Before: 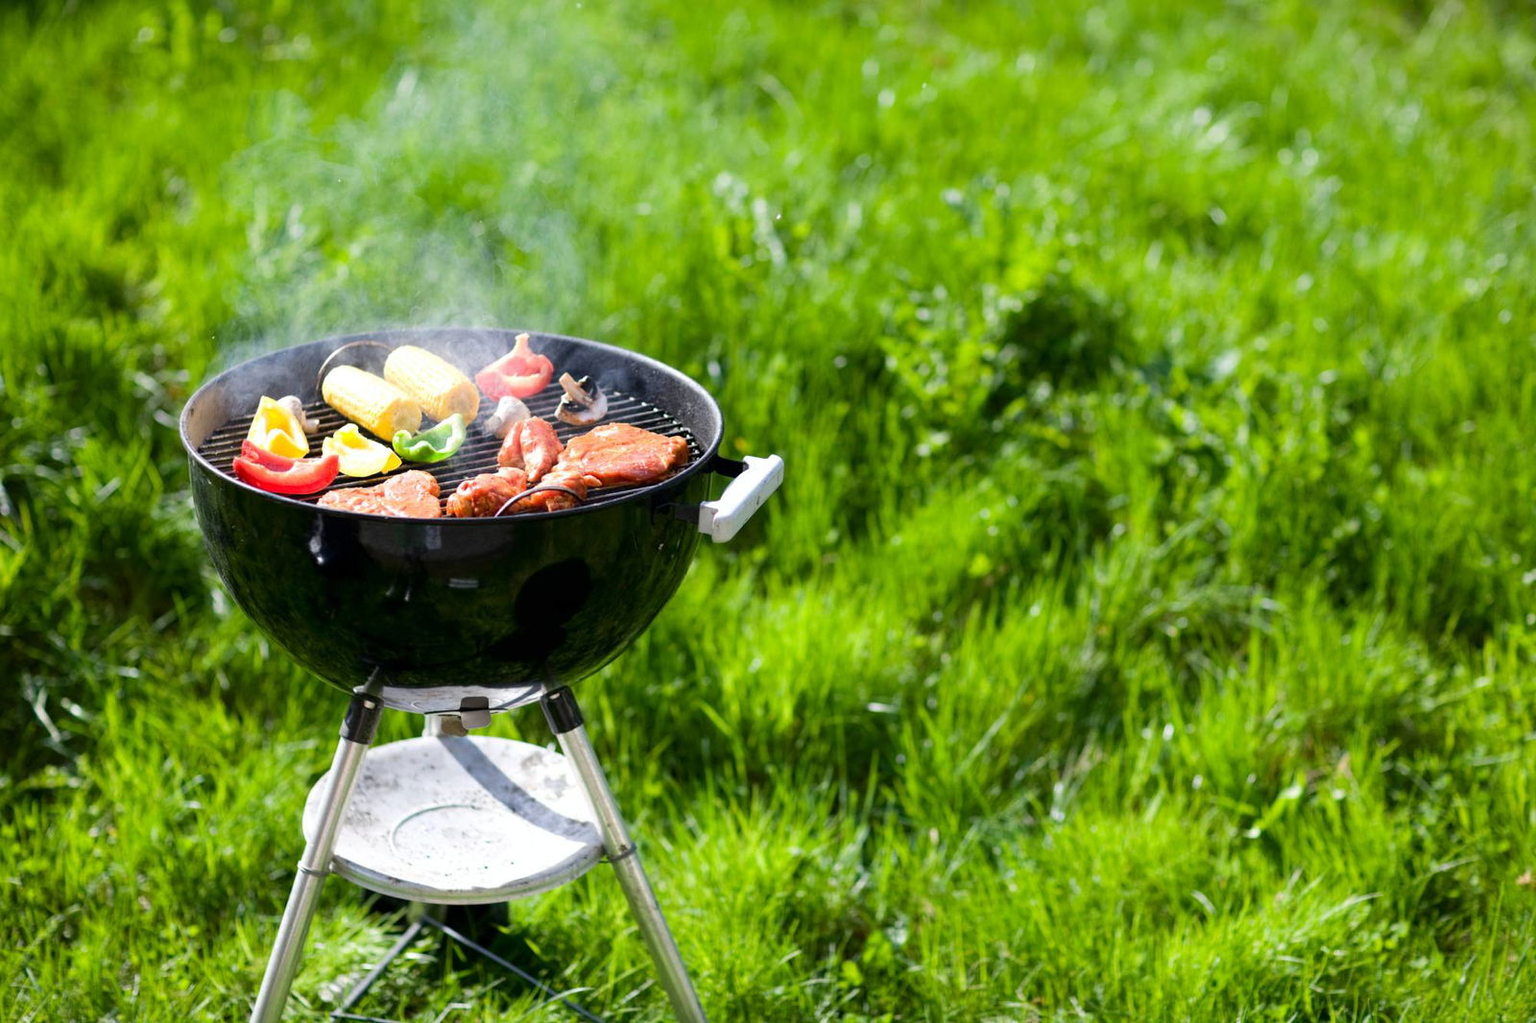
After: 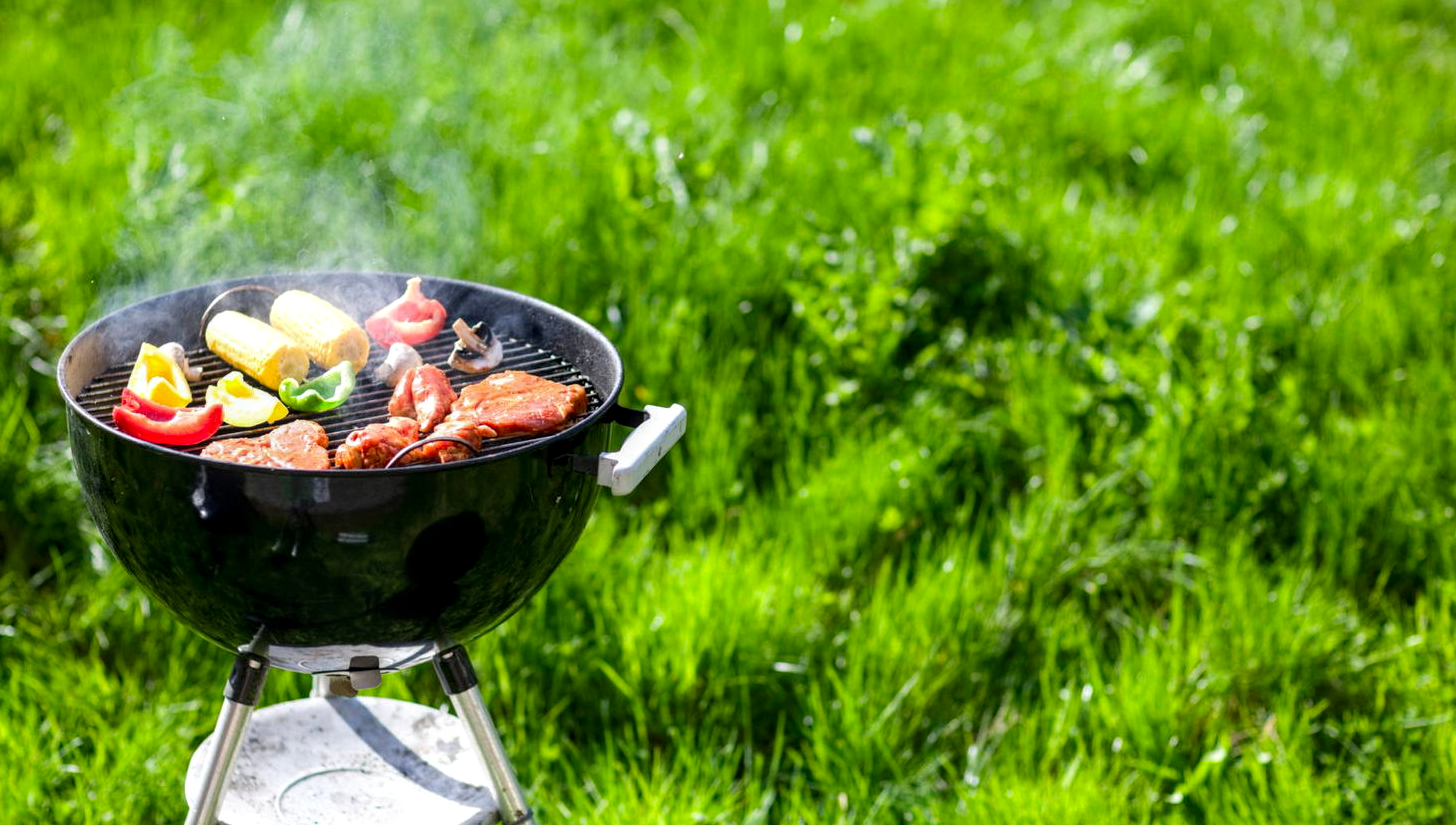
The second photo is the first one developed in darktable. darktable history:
local contrast: detail 130%
crop: left 8.155%, top 6.611%, bottom 15.385%
tone equalizer: on, module defaults
contrast brightness saturation: saturation 0.13
